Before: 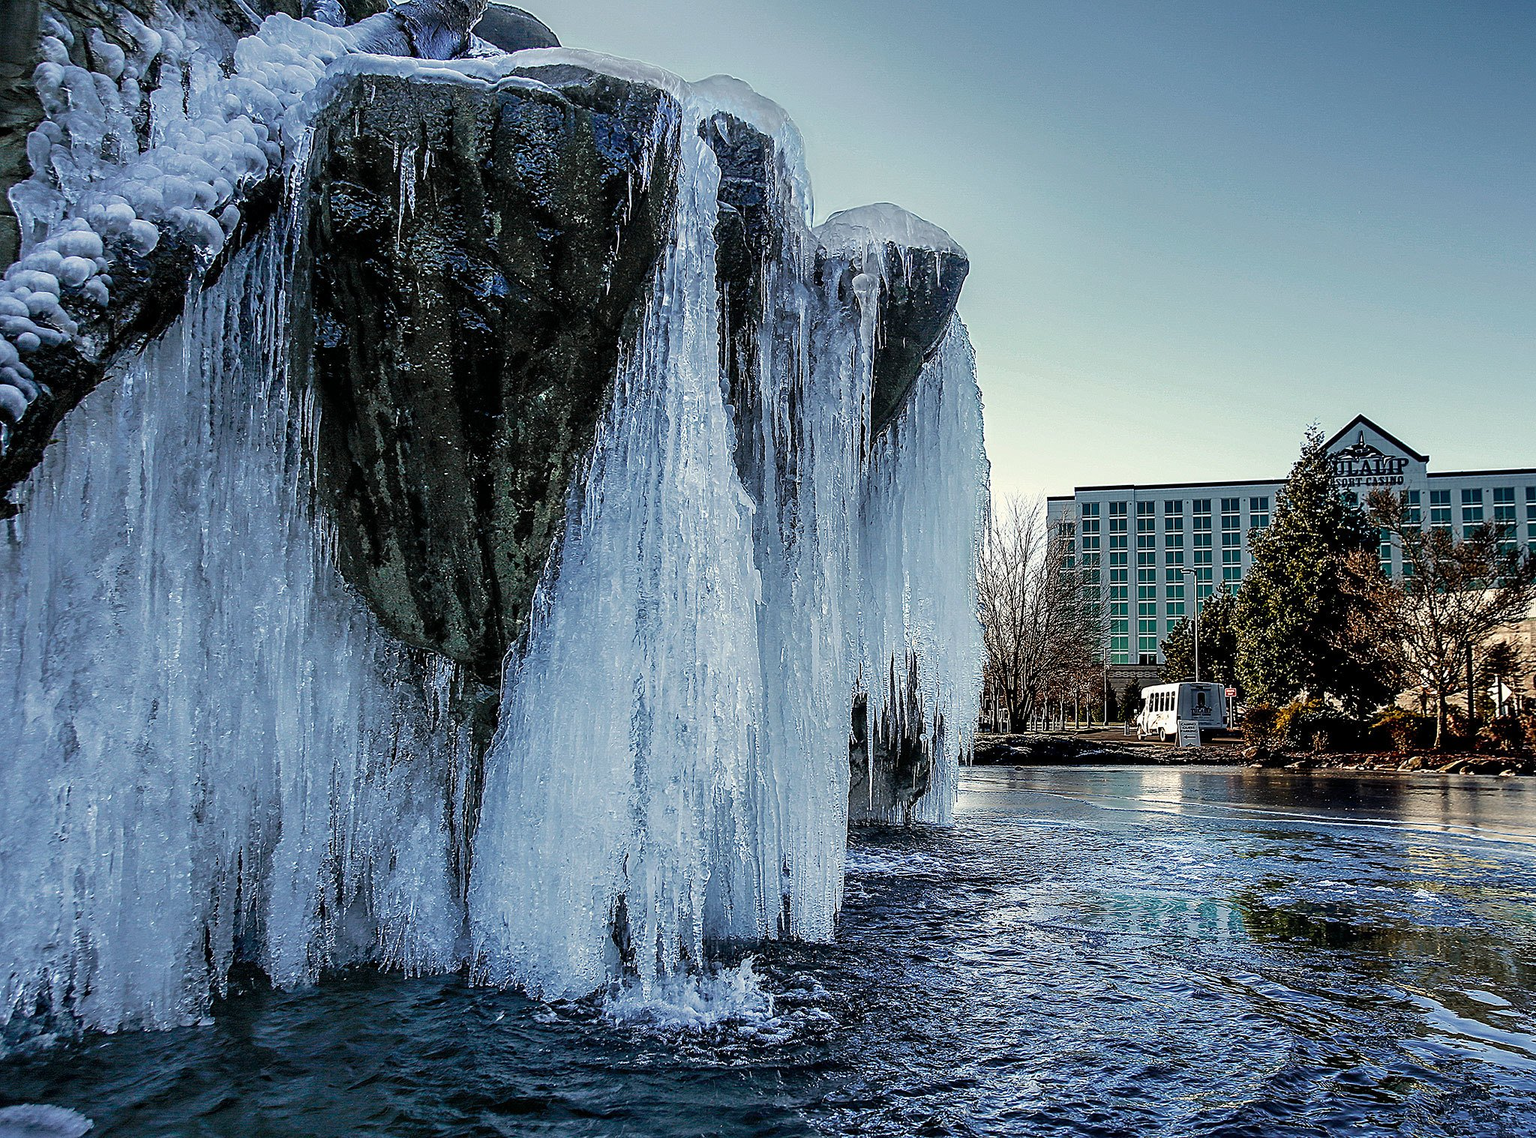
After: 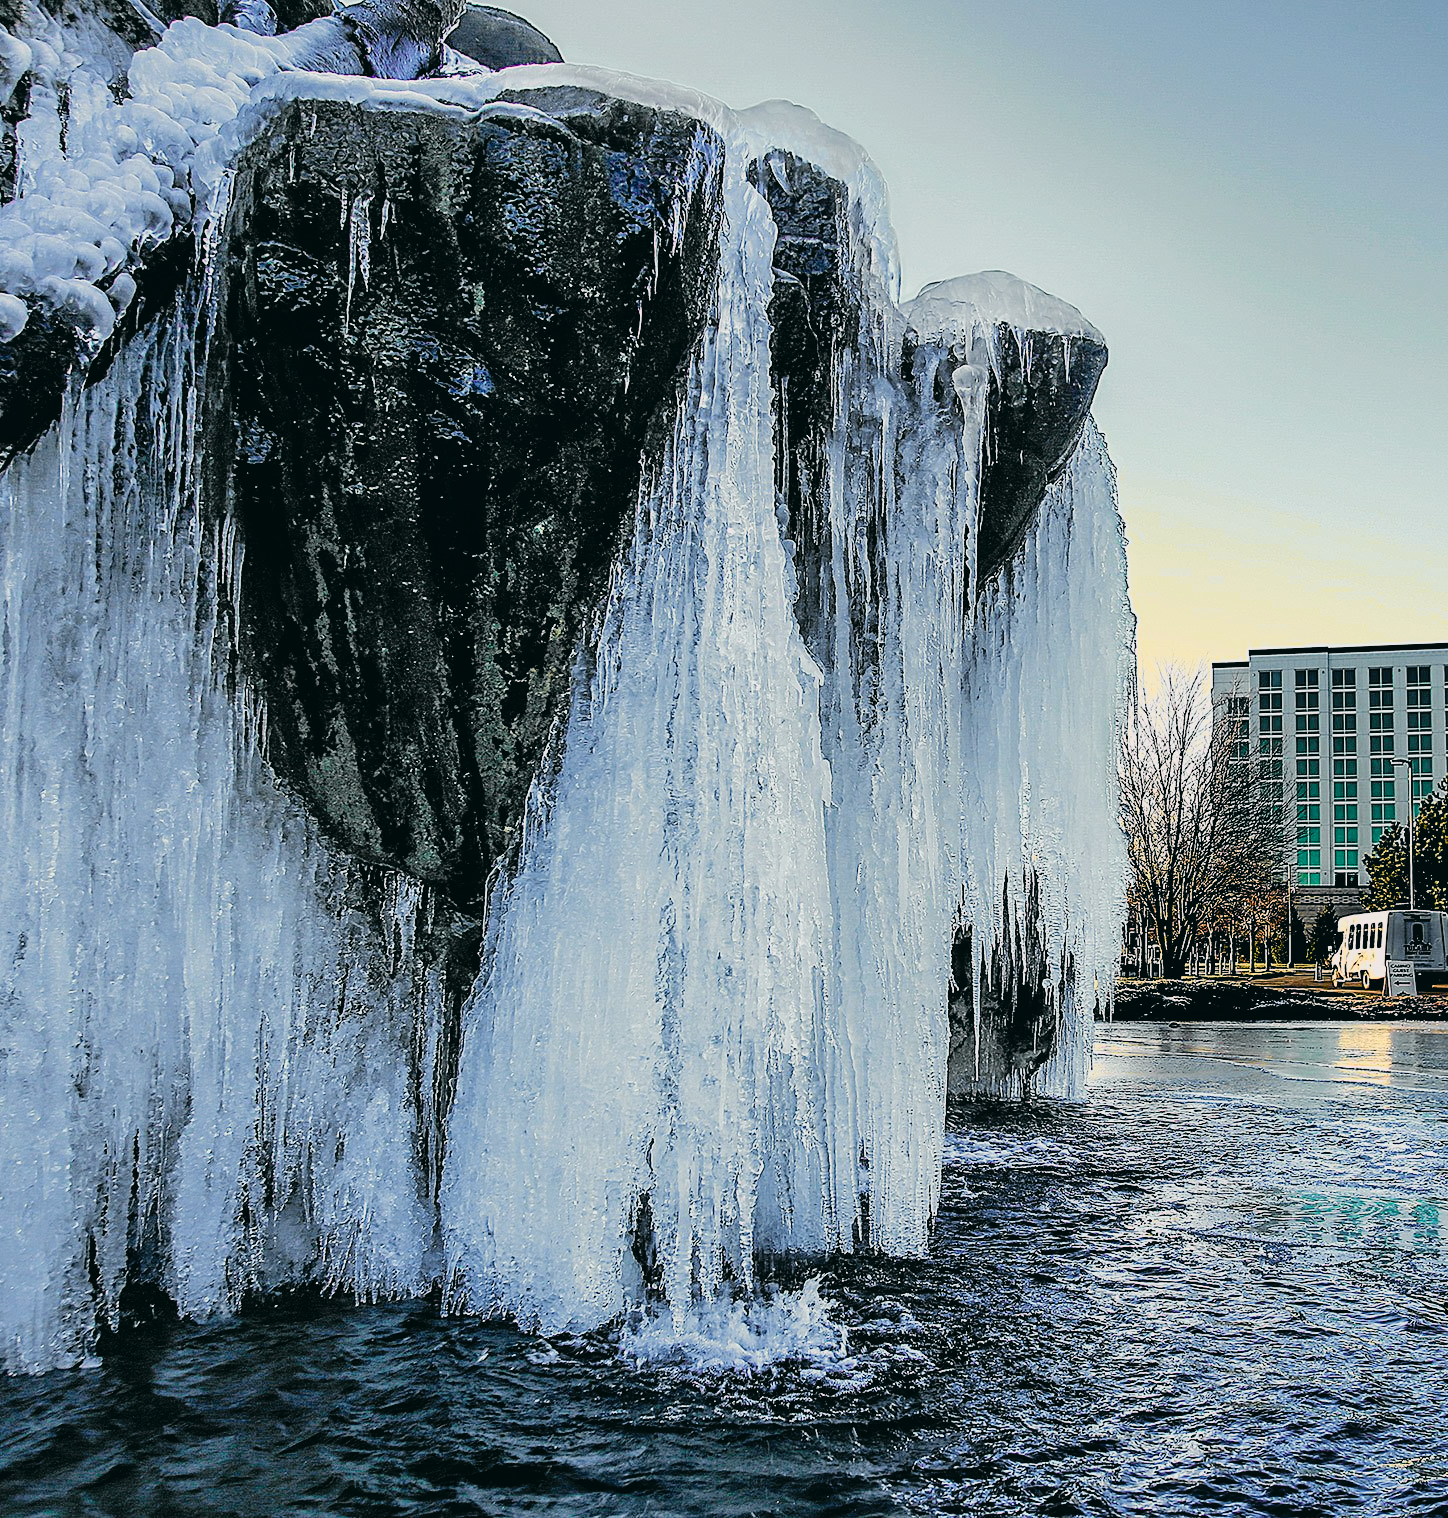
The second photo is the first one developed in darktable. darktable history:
color balance rgb: shadows lift › hue 85.51°, highlights gain › chroma 2.036%, highlights gain › hue 45.63°, perceptual saturation grading › global saturation 29.821%
shadows and highlights: shadows 42.75, highlights 6.68
crop and rotate: left 9.01%, right 20.251%
tone curve: curves: ch0 [(0, 0.015) (0.084, 0.074) (0.162, 0.165) (0.304, 0.382) (0.466, 0.576) (0.654, 0.741) (0.848, 0.906) (0.984, 0.963)]; ch1 [(0, 0) (0.34, 0.235) (0.46, 0.46) (0.515, 0.502) (0.553, 0.567) (0.764, 0.815) (1, 1)]; ch2 [(0, 0) (0.44, 0.458) (0.479, 0.492) (0.524, 0.507) (0.547, 0.579) (0.673, 0.712) (1, 1)], color space Lab, independent channels, preserve colors none
filmic rgb: black relative exposure -7.65 EV, white relative exposure 3.99 EV, hardness 4.01, contrast 1.096, highlights saturation mix -29.59%, color science v6 (2022), iterations of high-quality reconstruction 0
